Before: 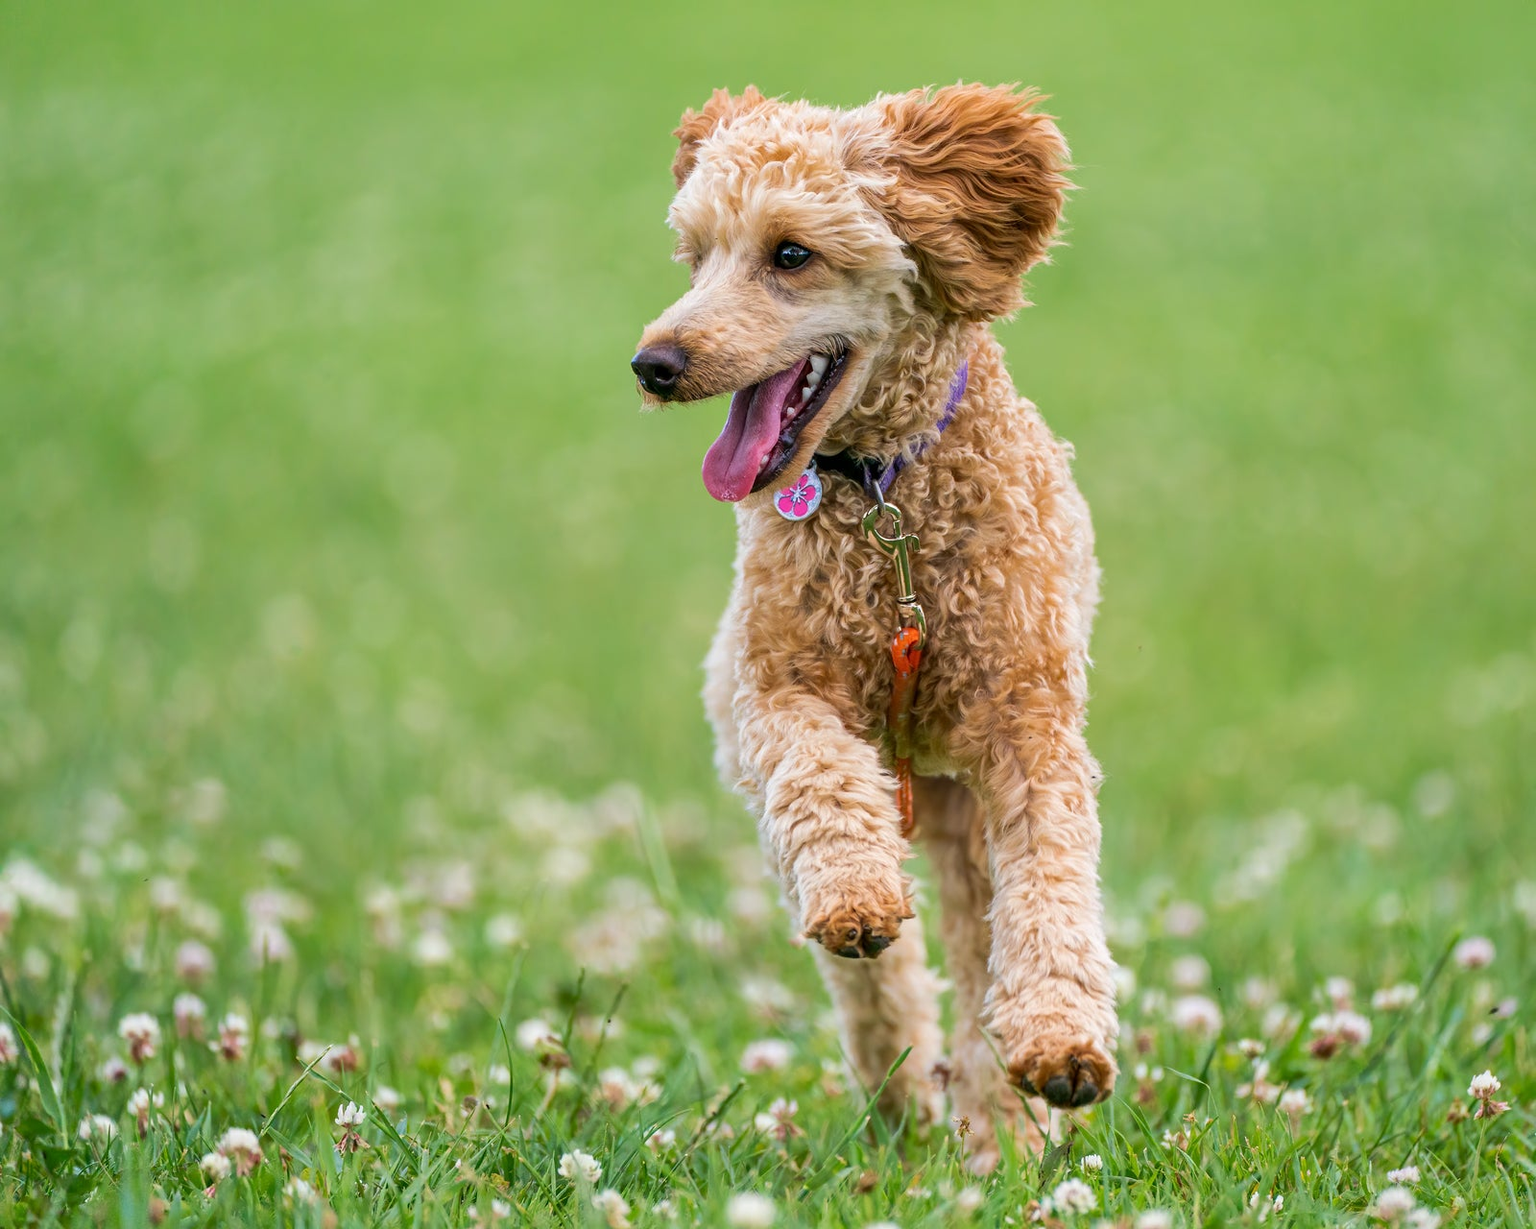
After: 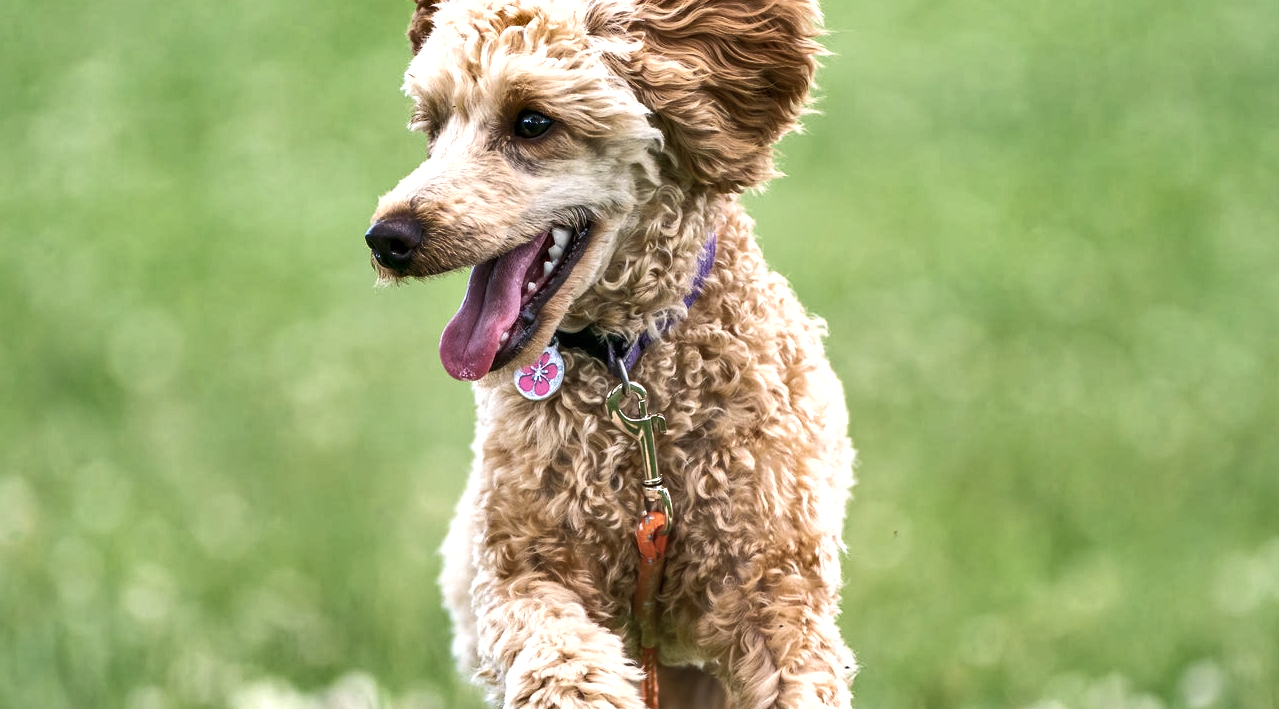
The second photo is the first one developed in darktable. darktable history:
contrast brightness saturation: contrast 0.103, saturation -0.369
exposure: black level correction 0, exposure 0.685 EV, compensate highlight preservation false
crop: left 18.29%, top 11.097%, right 1.763%, bottom 33.501%
shadows and highlights: radius 101.84, shadows 50.28, highlights -65.82, soften with gaussian
